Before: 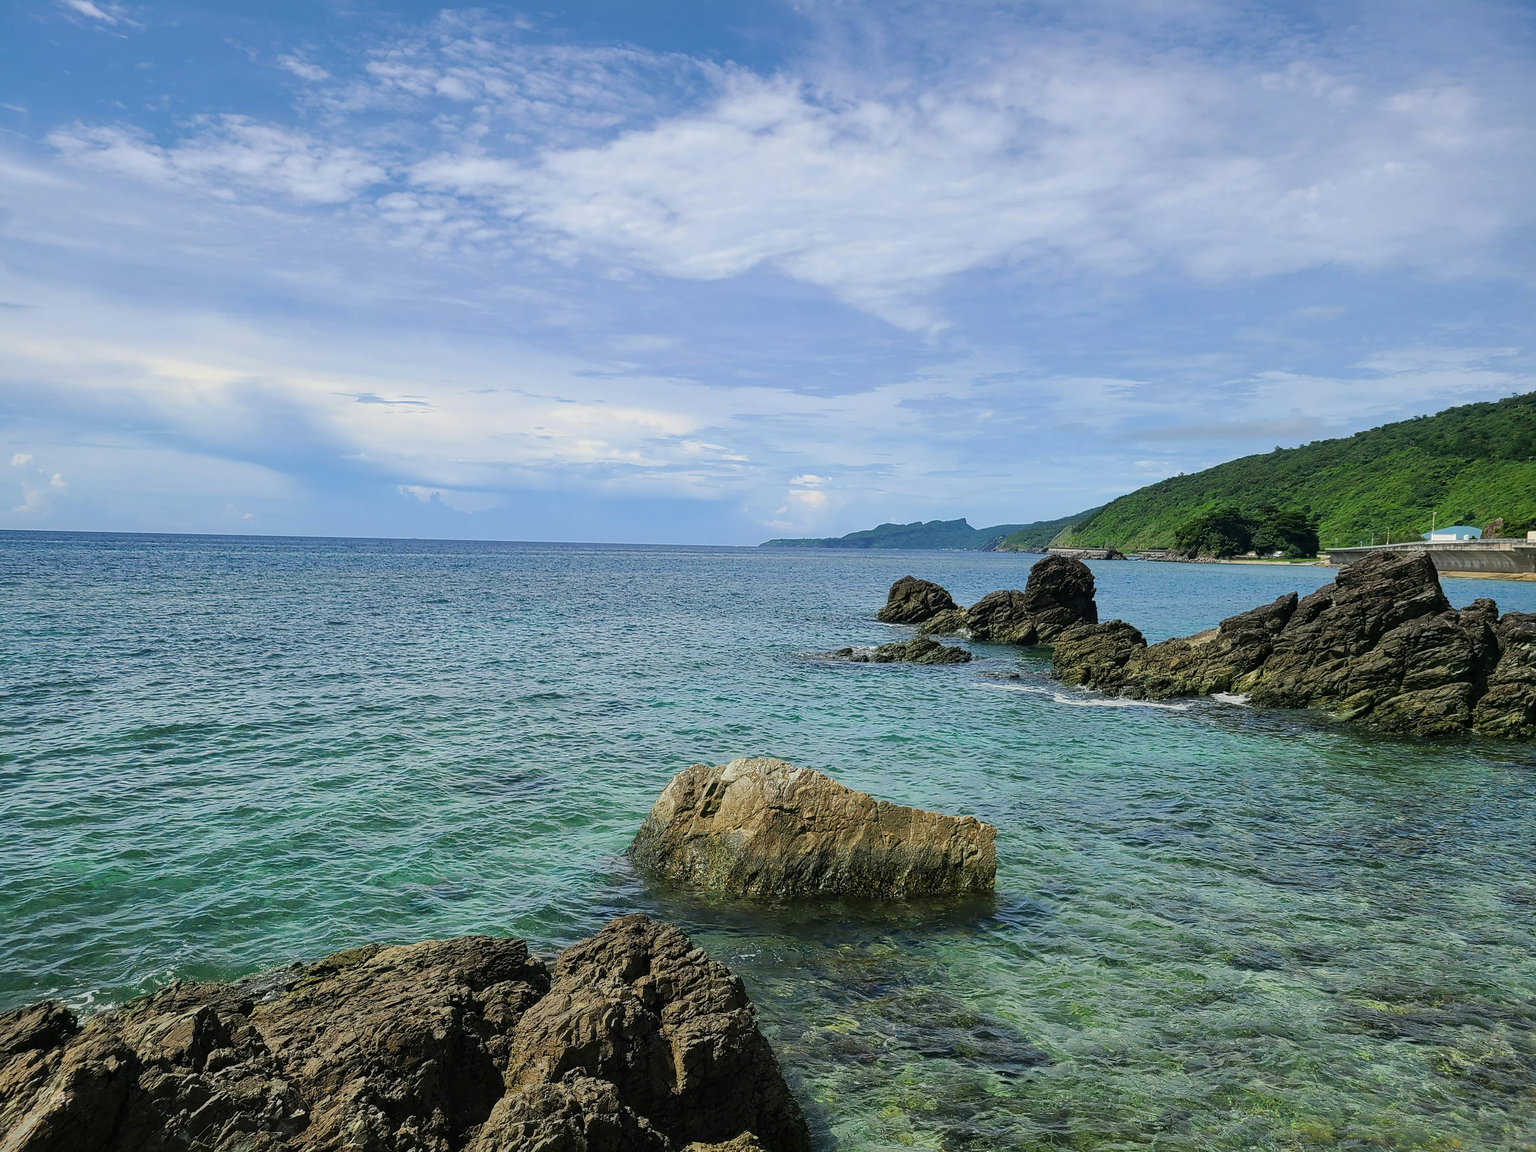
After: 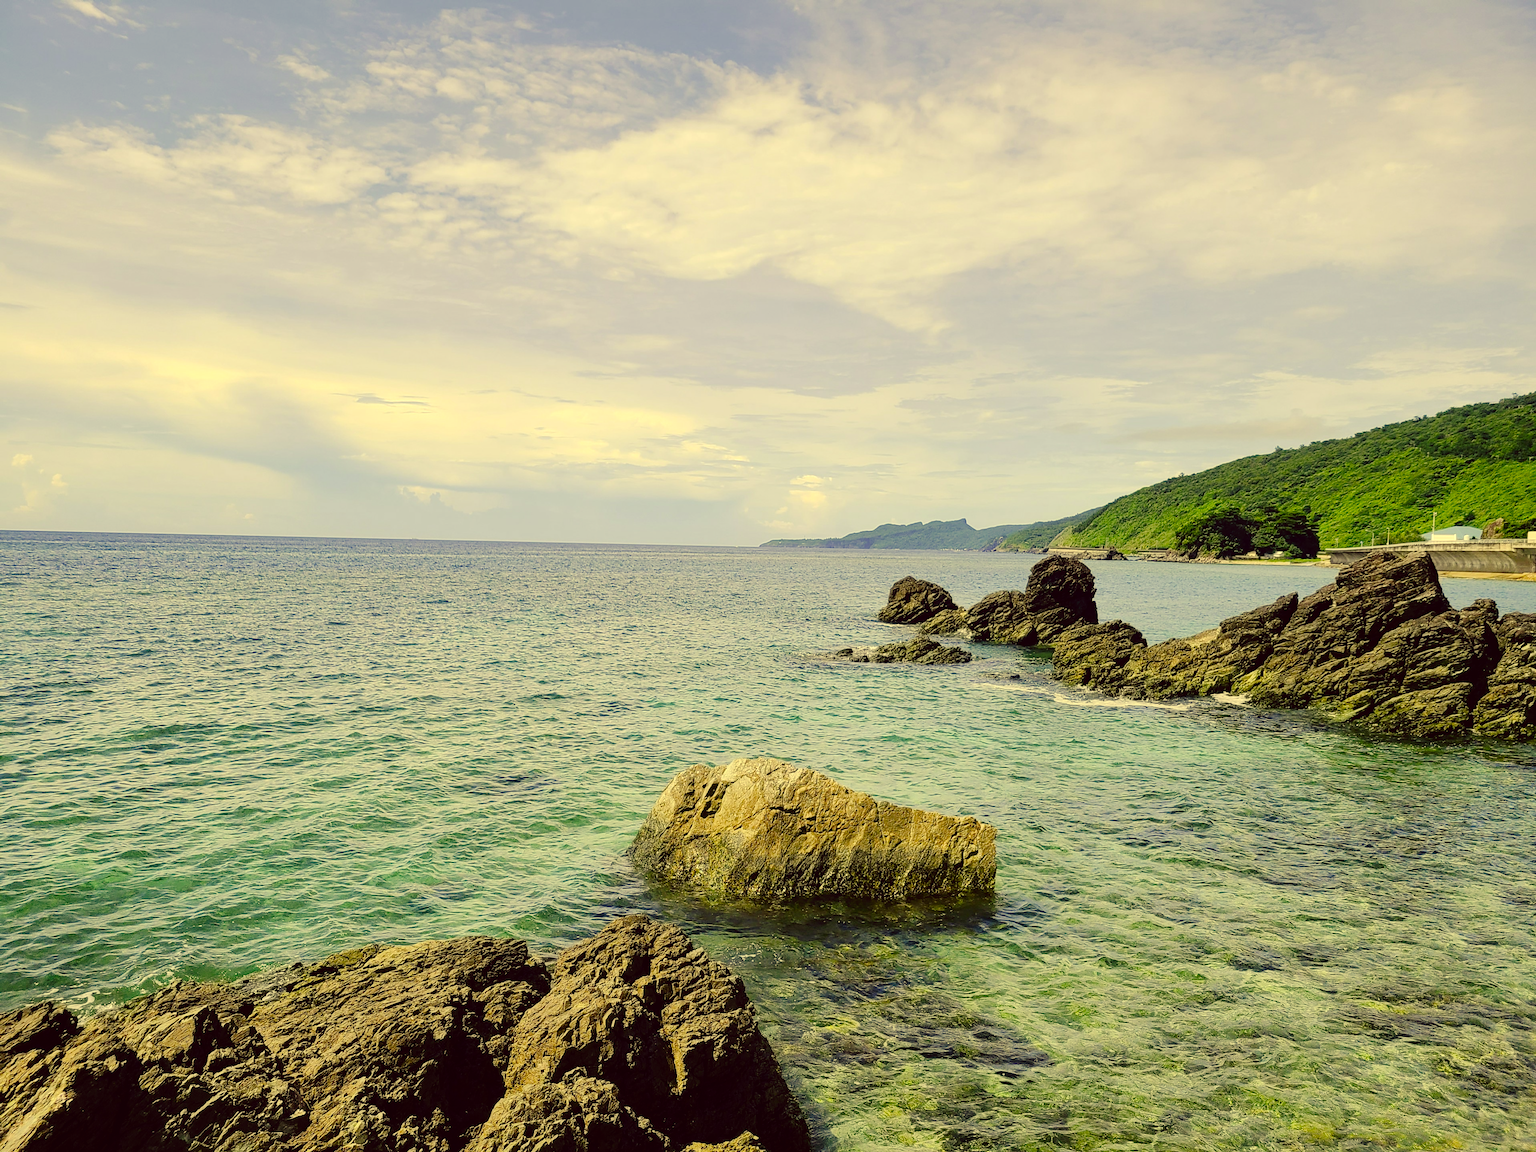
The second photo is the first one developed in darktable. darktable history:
exposure: exposure 0.297 EV, compensate highlight preservation false
tone curve: curves: ch0 [(0, 0) (0.003, 0.009) (0.011, 0.009) (0.025, 0.01) (0.044, 0.02) (0.069, 0.032) (0.1, 0.048) (0.136, 0.092) (0.177, 0.153) (0.224, 0.217) (0.277, 0.306) (0.335, 0.402) (0.399, 0.488) (0.468, 0.574) (0.543, 0.648) (0.623, 0.716) (0.709, 0.783) (0.801, 0.851) (0.898, 0.92) (1, 1)], preserve colors none
color correction: highlights a* -0.511, highlights b* 39.81, shadows a* 9.25, shadows b* -0.784
